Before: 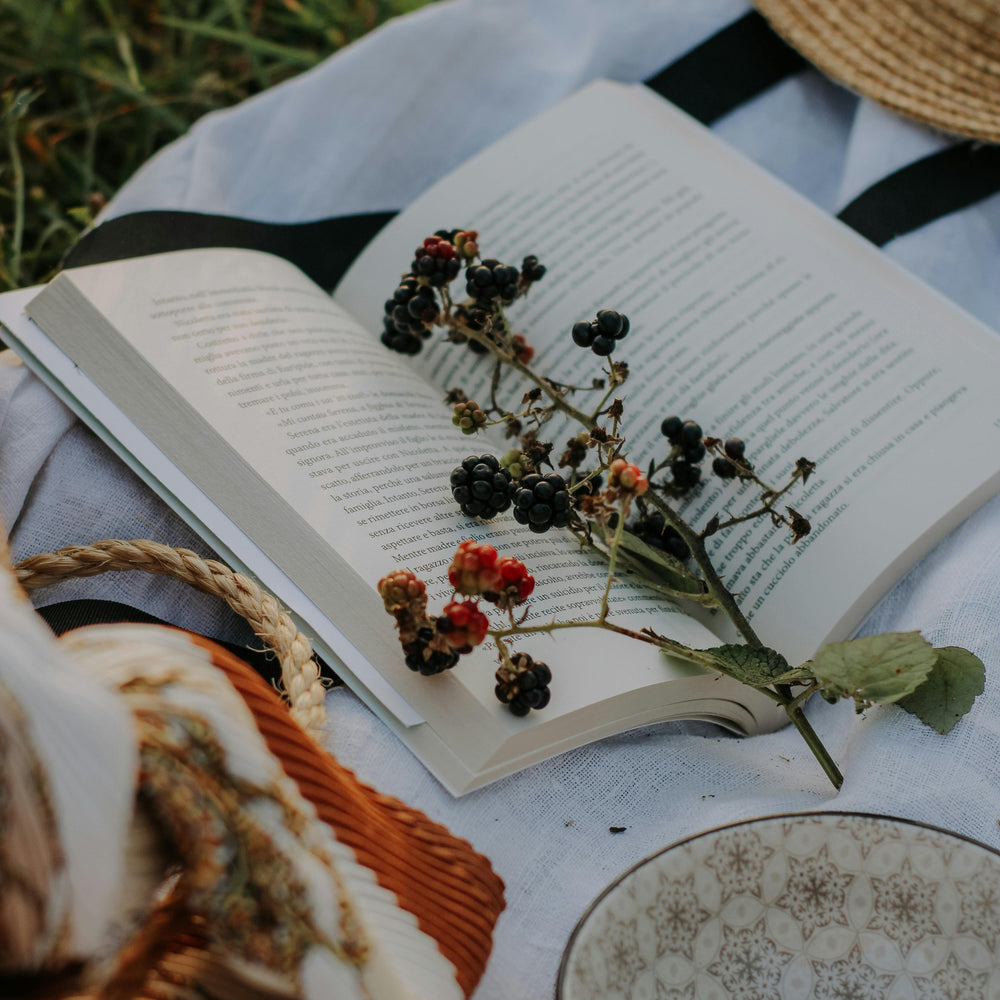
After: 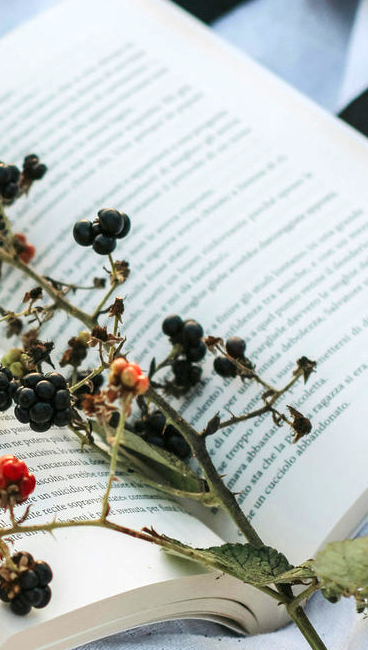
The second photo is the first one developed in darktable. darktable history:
crop and rotate: left 49.935%, top 10.121%, right 13.165%, bottom 24.822%
tone equalizer: -8 EV 0.059 EV
exposure: black level correction 0, exposure 1.199 EV, compensate exposure bias true, compensate highlight preservation false
